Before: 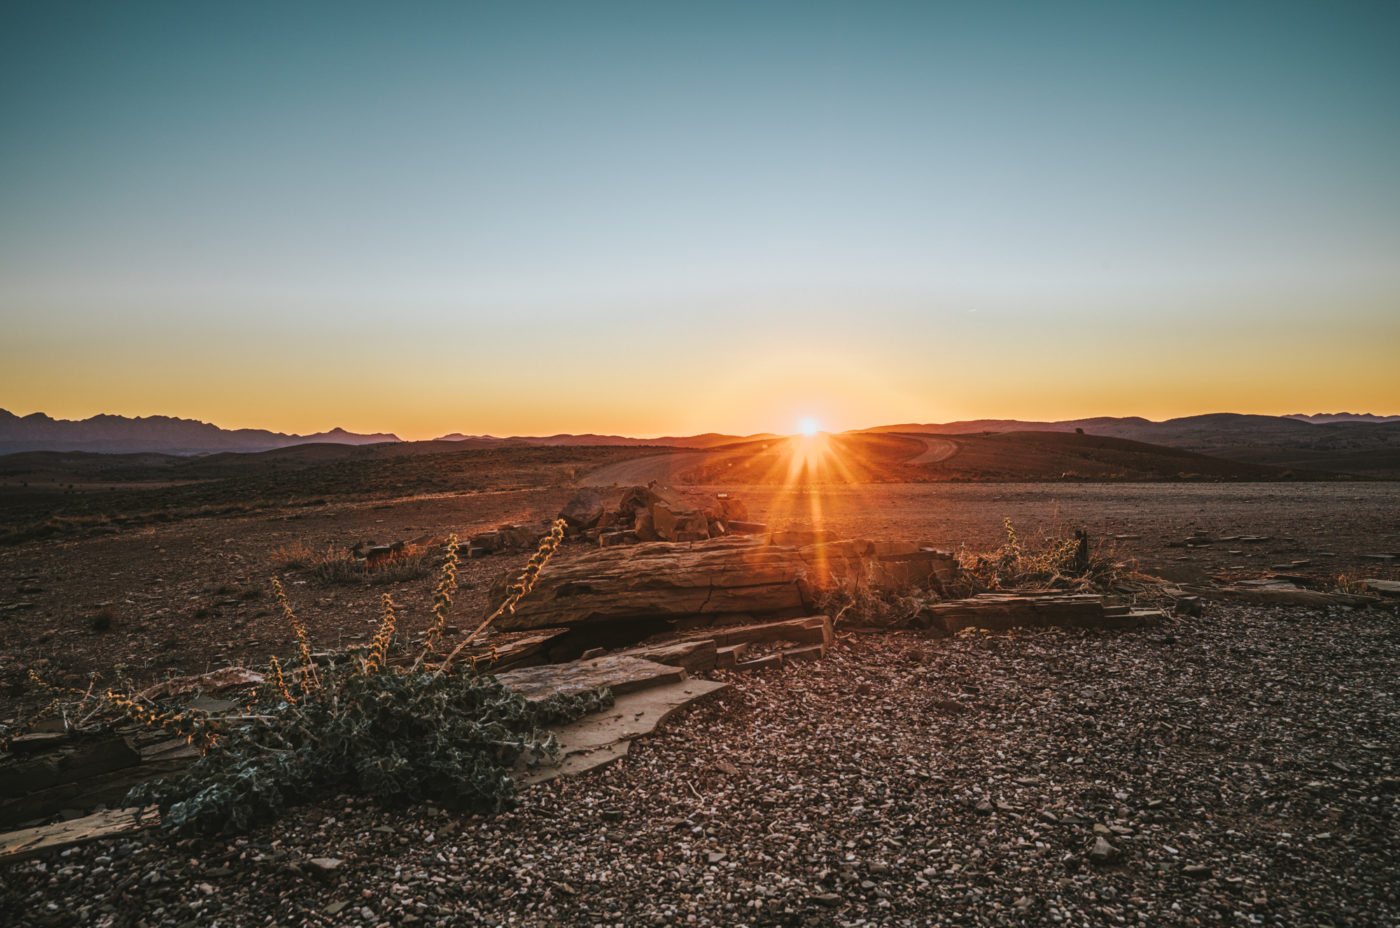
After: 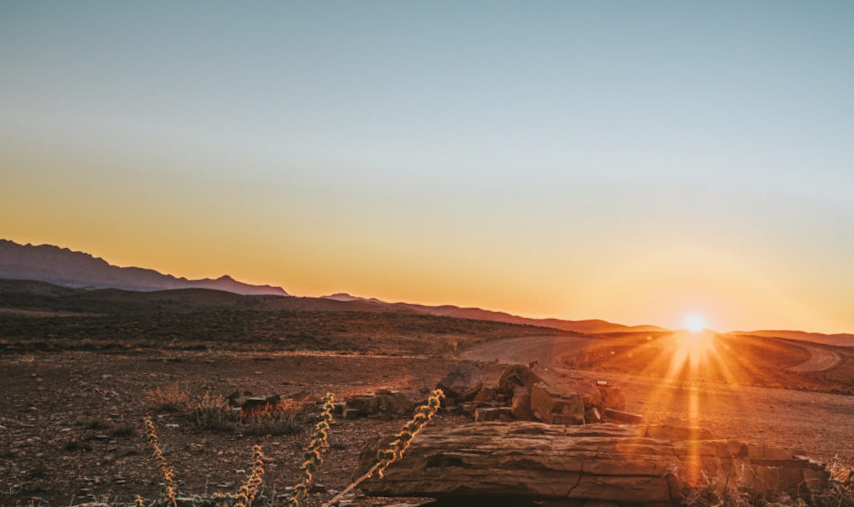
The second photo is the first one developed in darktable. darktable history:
crop and rotate: angle -5.95°, left 2.103%, top 6.831%, right 27.665%, bottom 30.214%
local contrast: detail 110%
